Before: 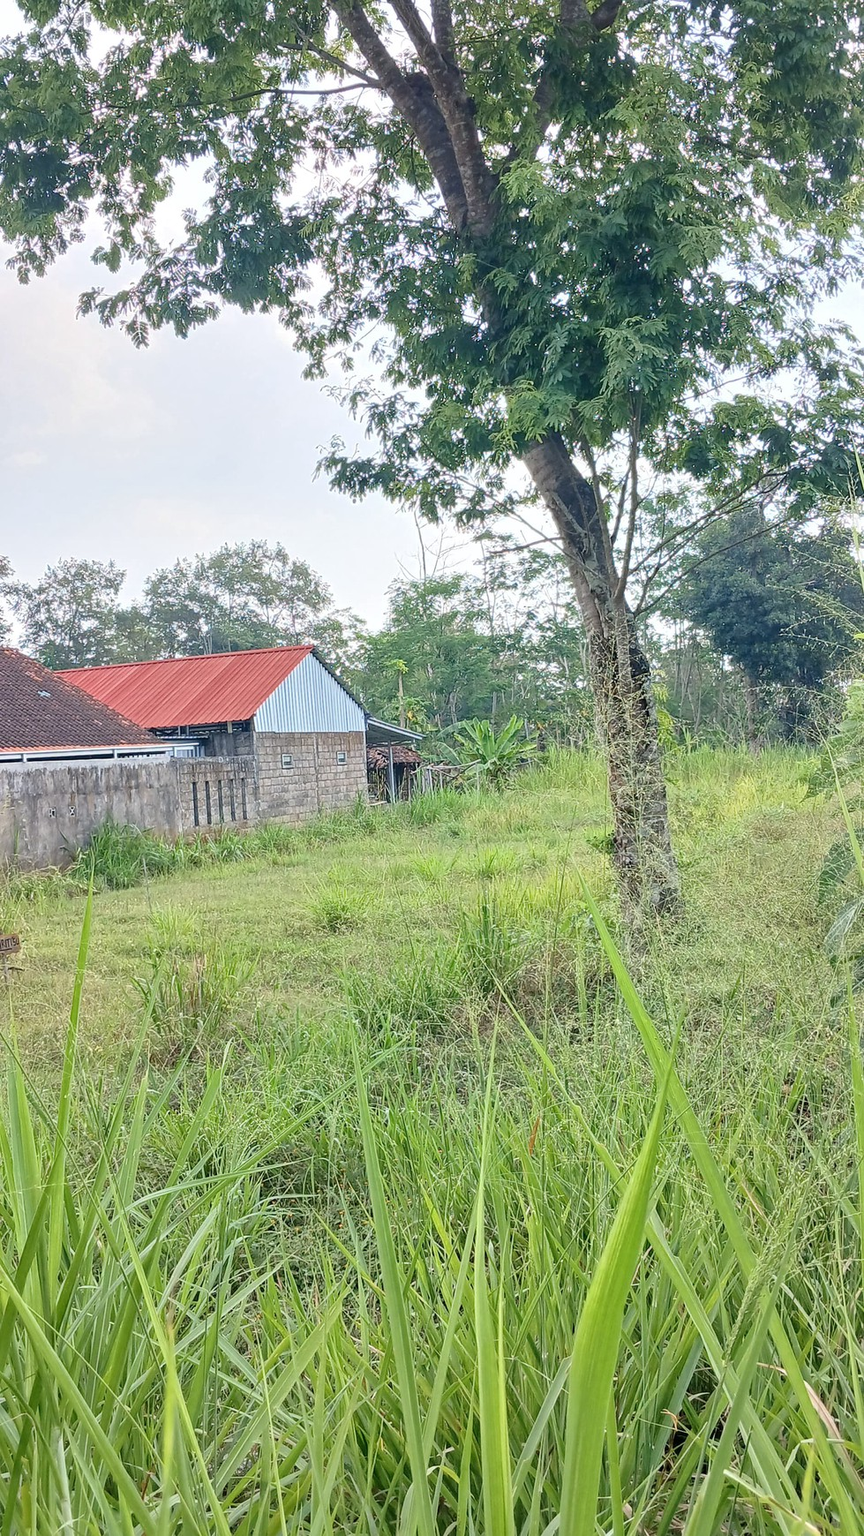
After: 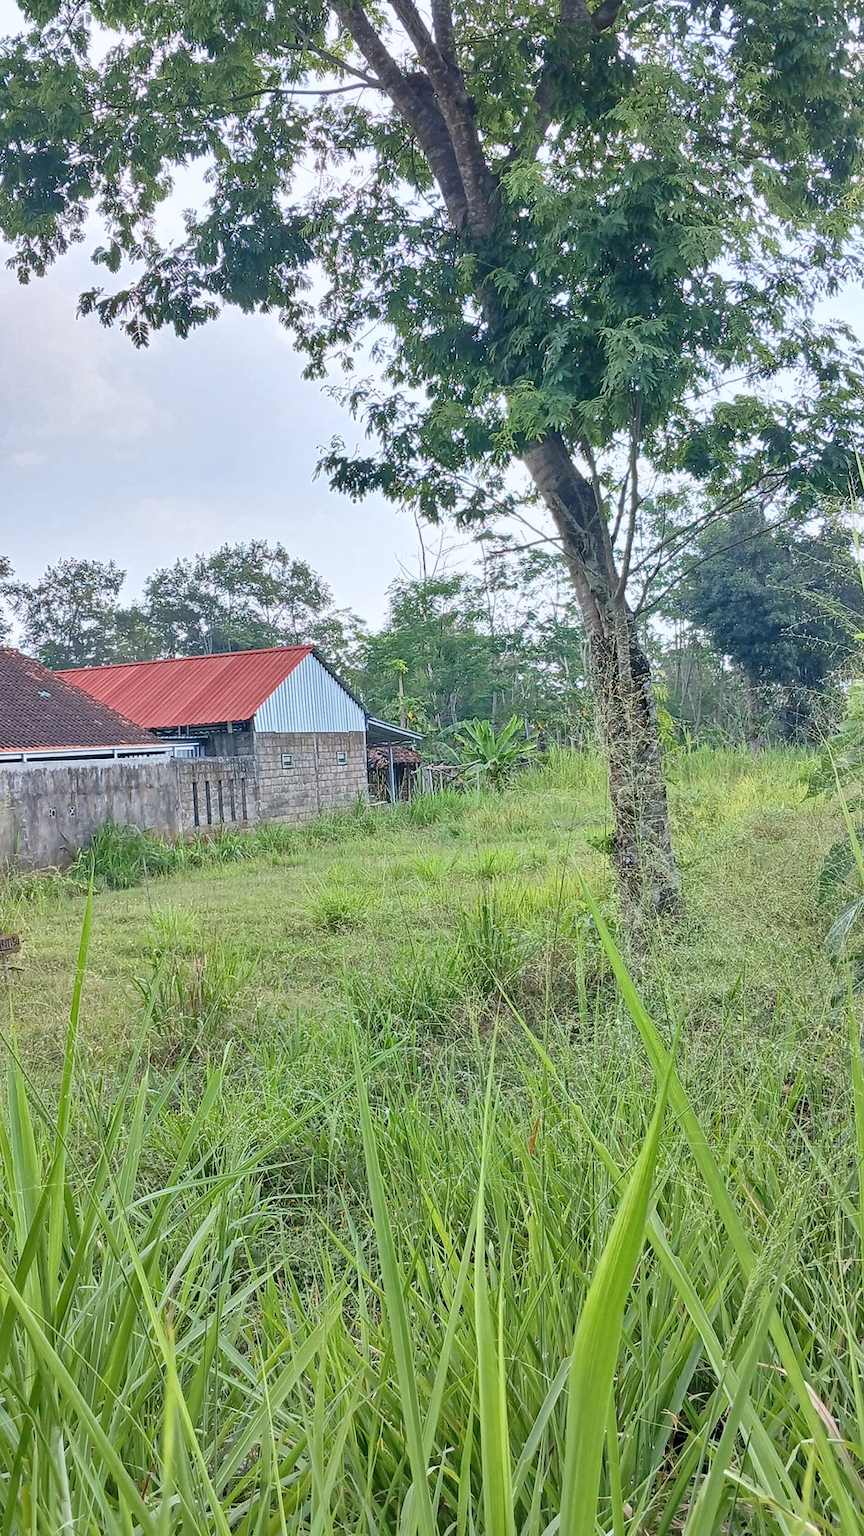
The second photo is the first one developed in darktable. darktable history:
shadows and highlights: shadows 43.71, white point adjustment -1.46, soften with gaussian
white balance: red 0.976, blue 1.04
